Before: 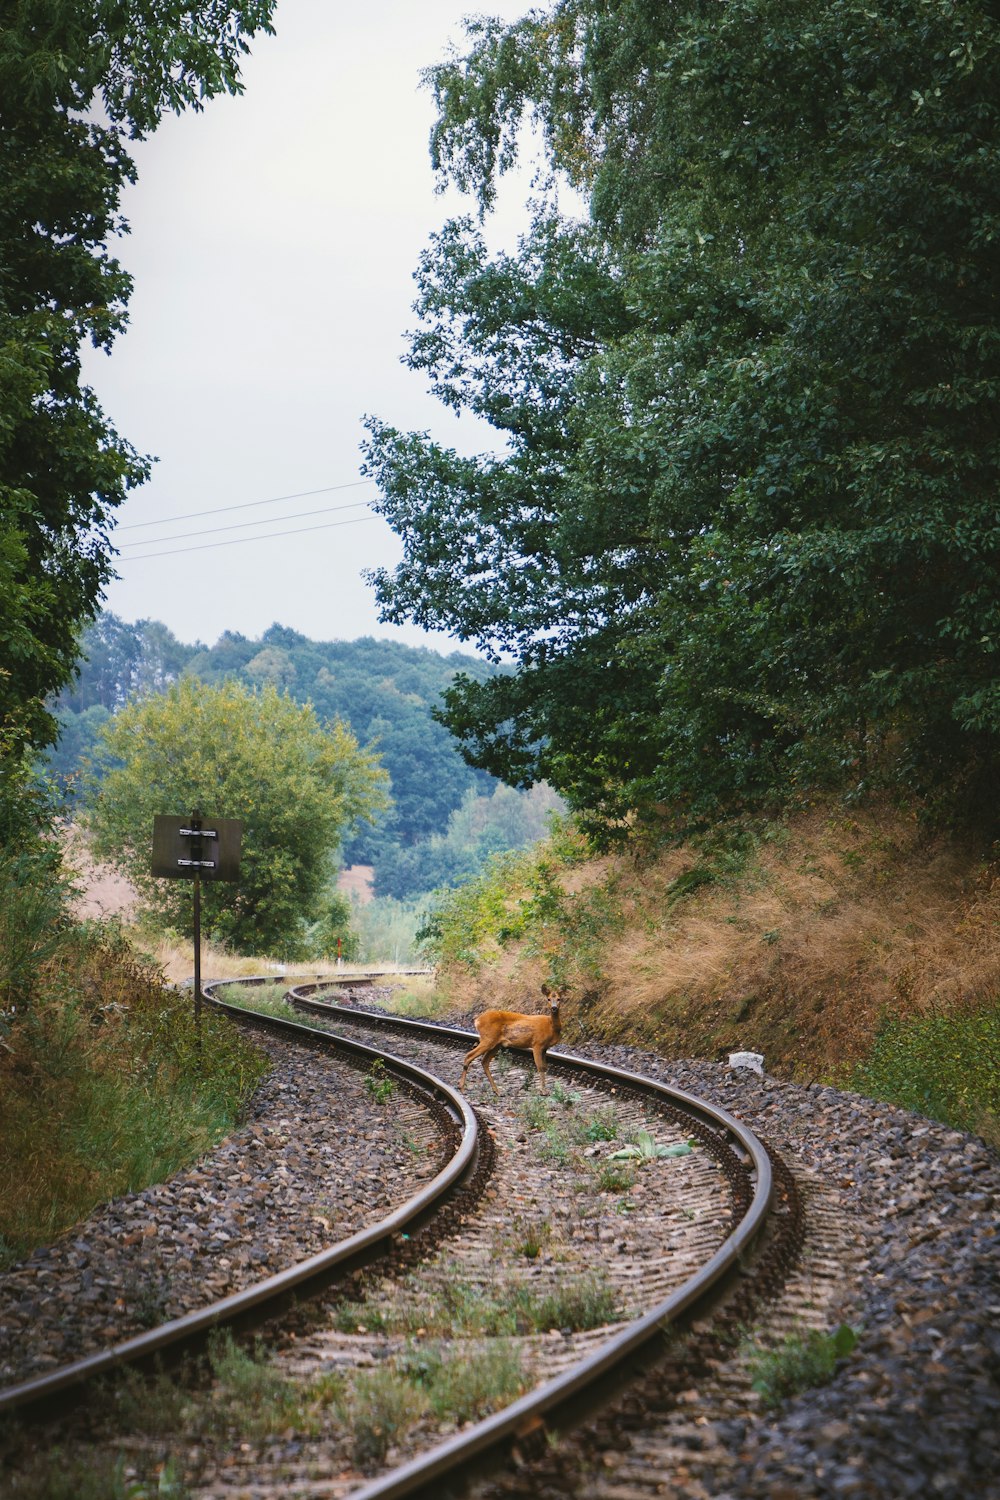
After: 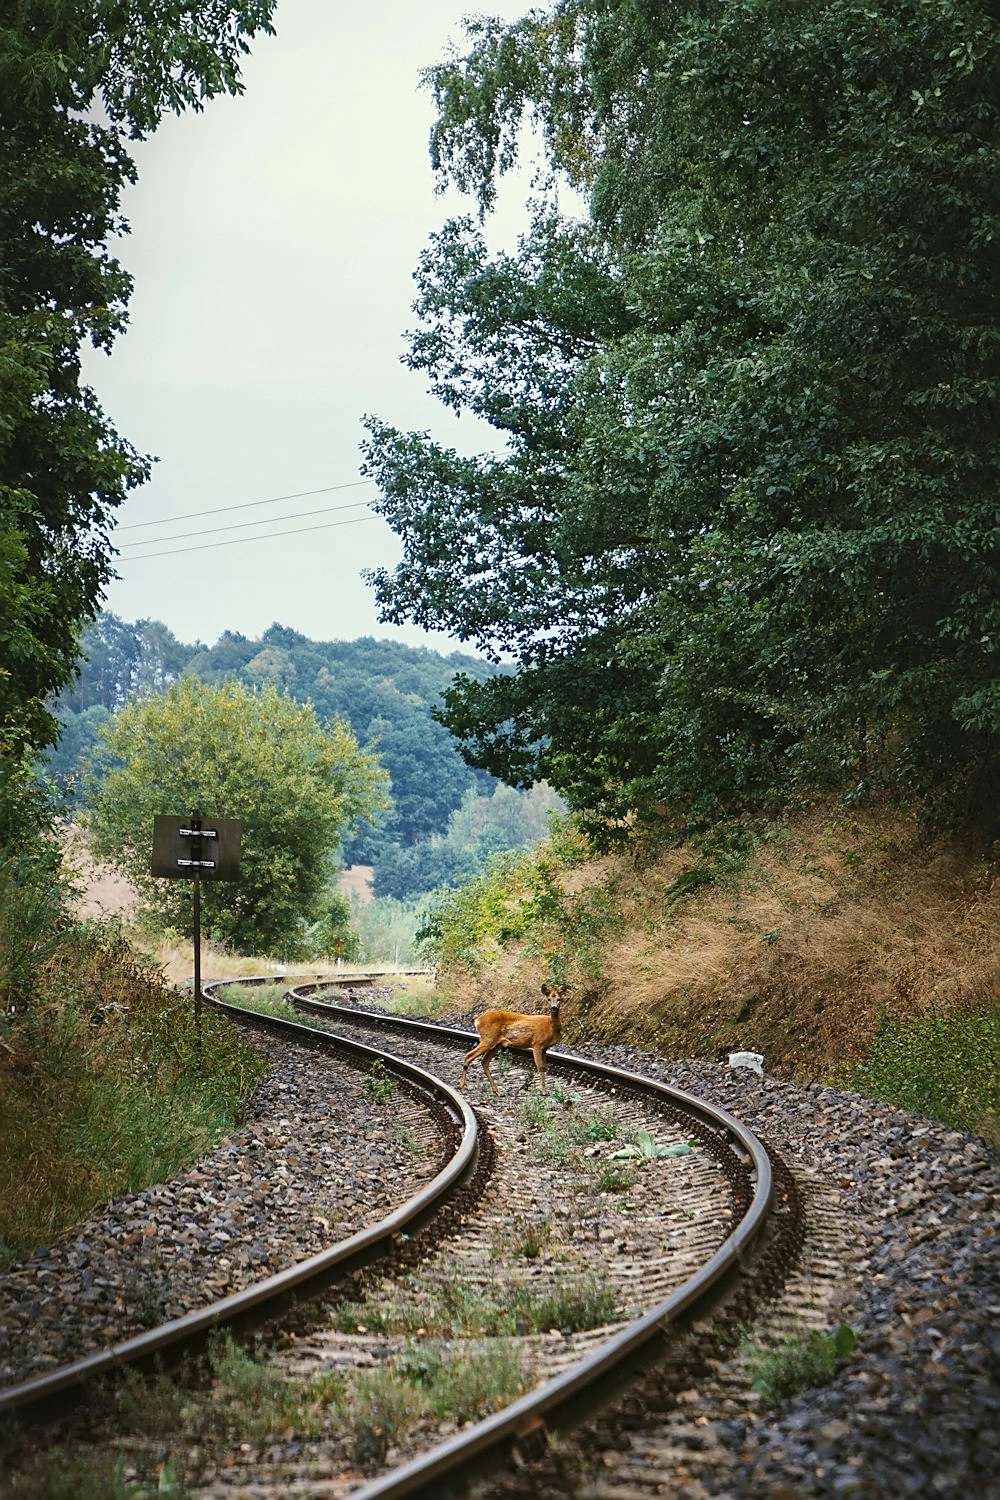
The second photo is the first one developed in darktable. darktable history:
local contrast: mode bilateral grid, contrast 20, coarseness 49, detail 132%, midtone range 0.2
color correction: highlights a* -4.52, highlights b* 5.05, saturation 0.954
sharpen: on, module defaults
